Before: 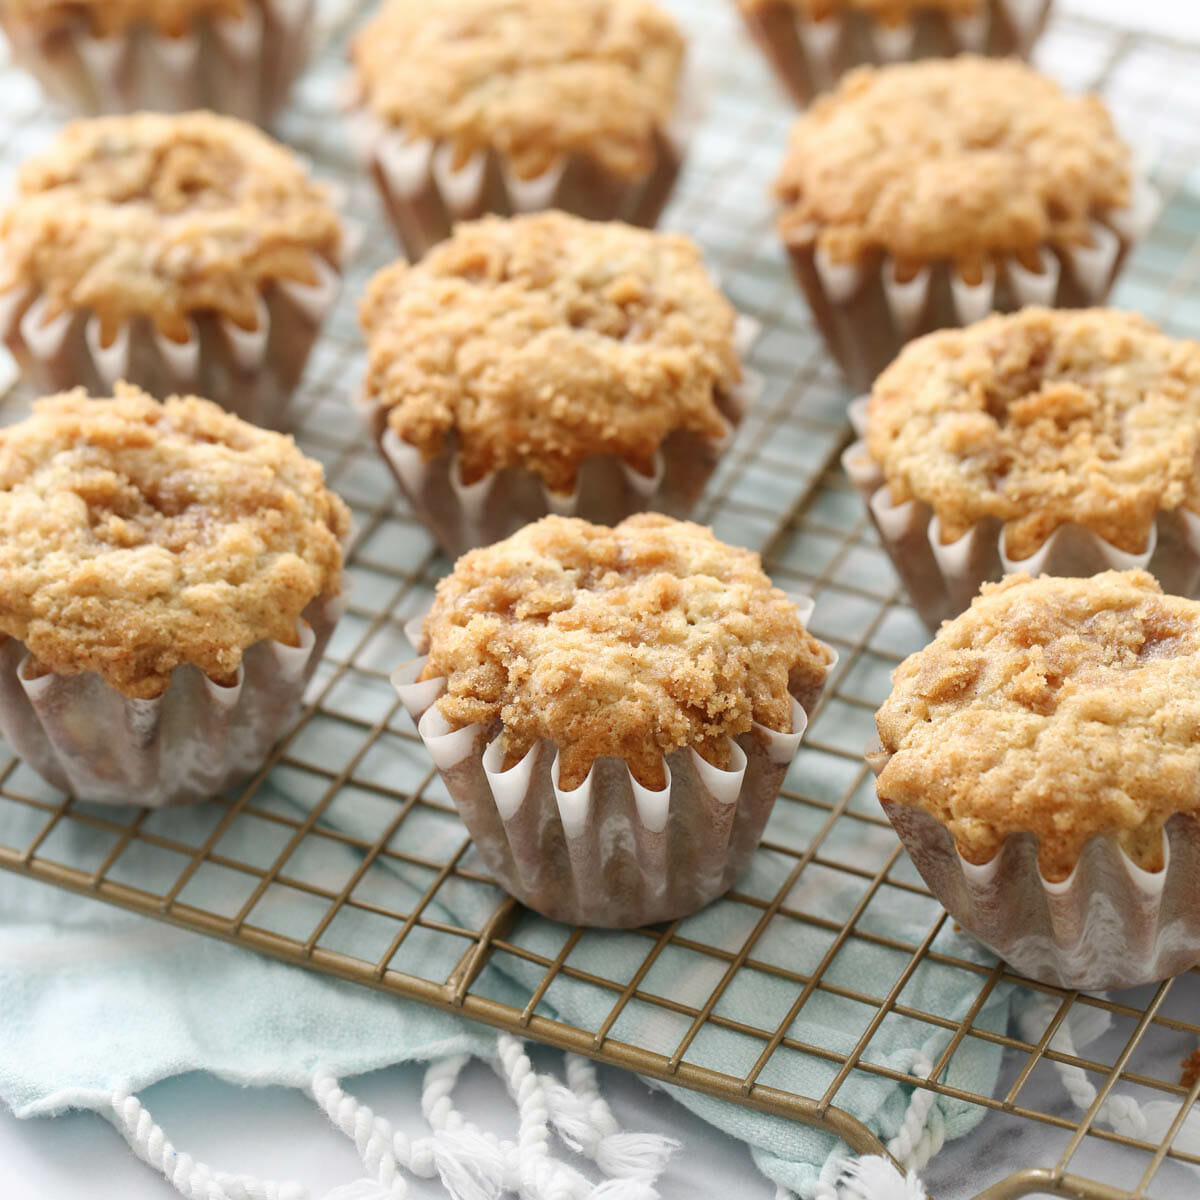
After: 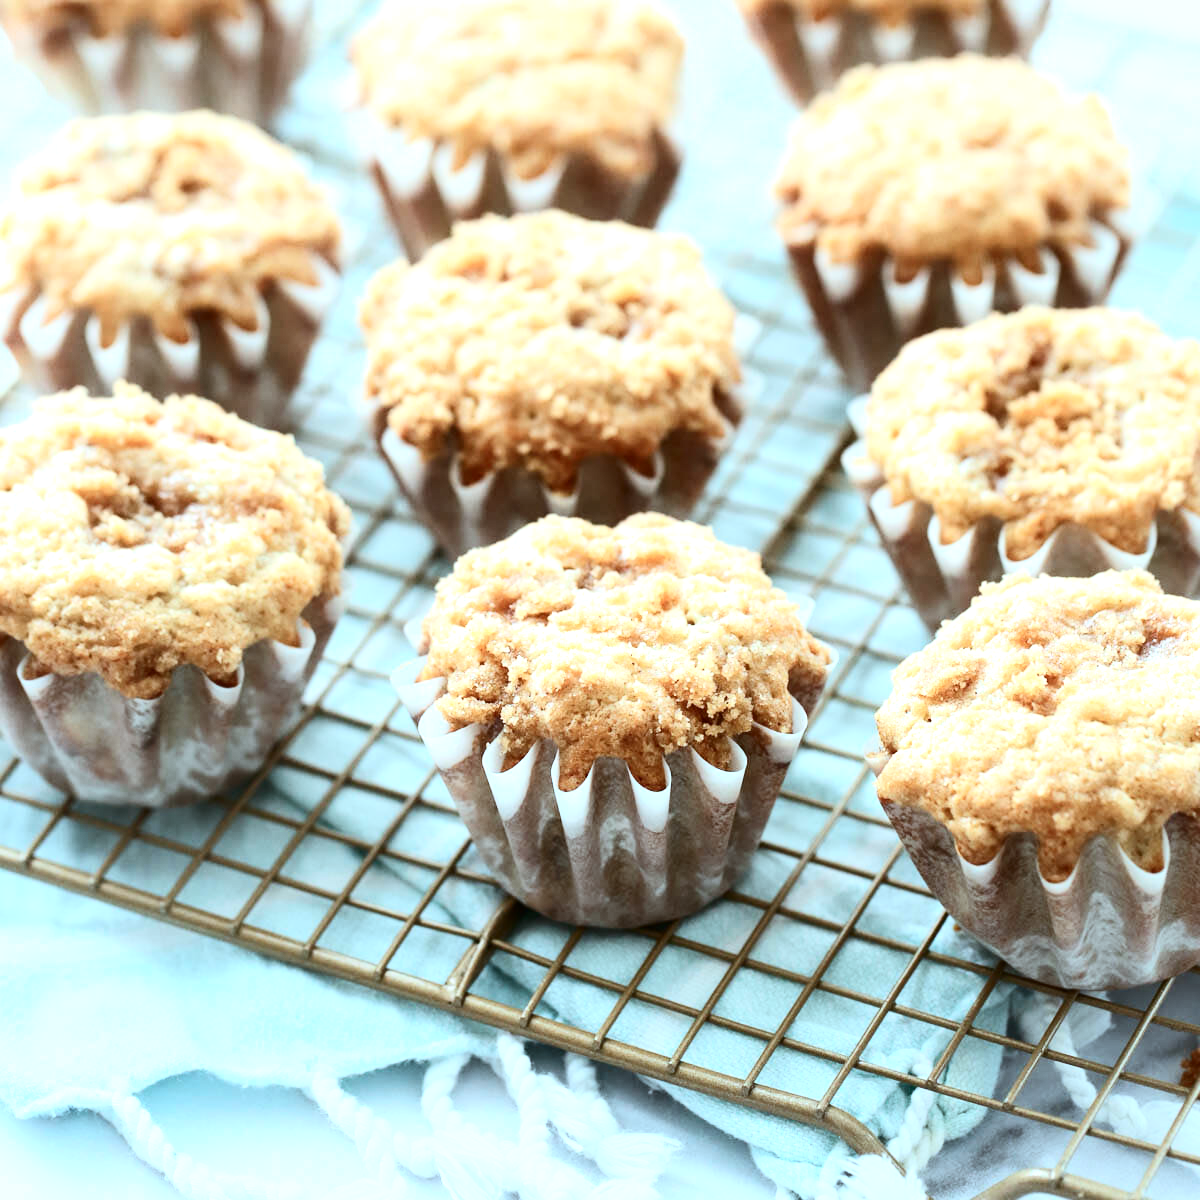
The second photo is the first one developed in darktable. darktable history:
tone equalizer: -8 EV -0.77 EV, -7 EV -0.714 EV, -6 EV -0.622 EV, -5 EV -0.38 EV, -3 EV 0.398 EV, -2 EV 0.6 EV, -1 EV 0.691 EV, +0 EV 0.749 EV, mask exposure compensation -0.508 EV
contrast brightness saturation: contrast 0.272
color correction: highlights a* -11.29, highlights b* -15.72
